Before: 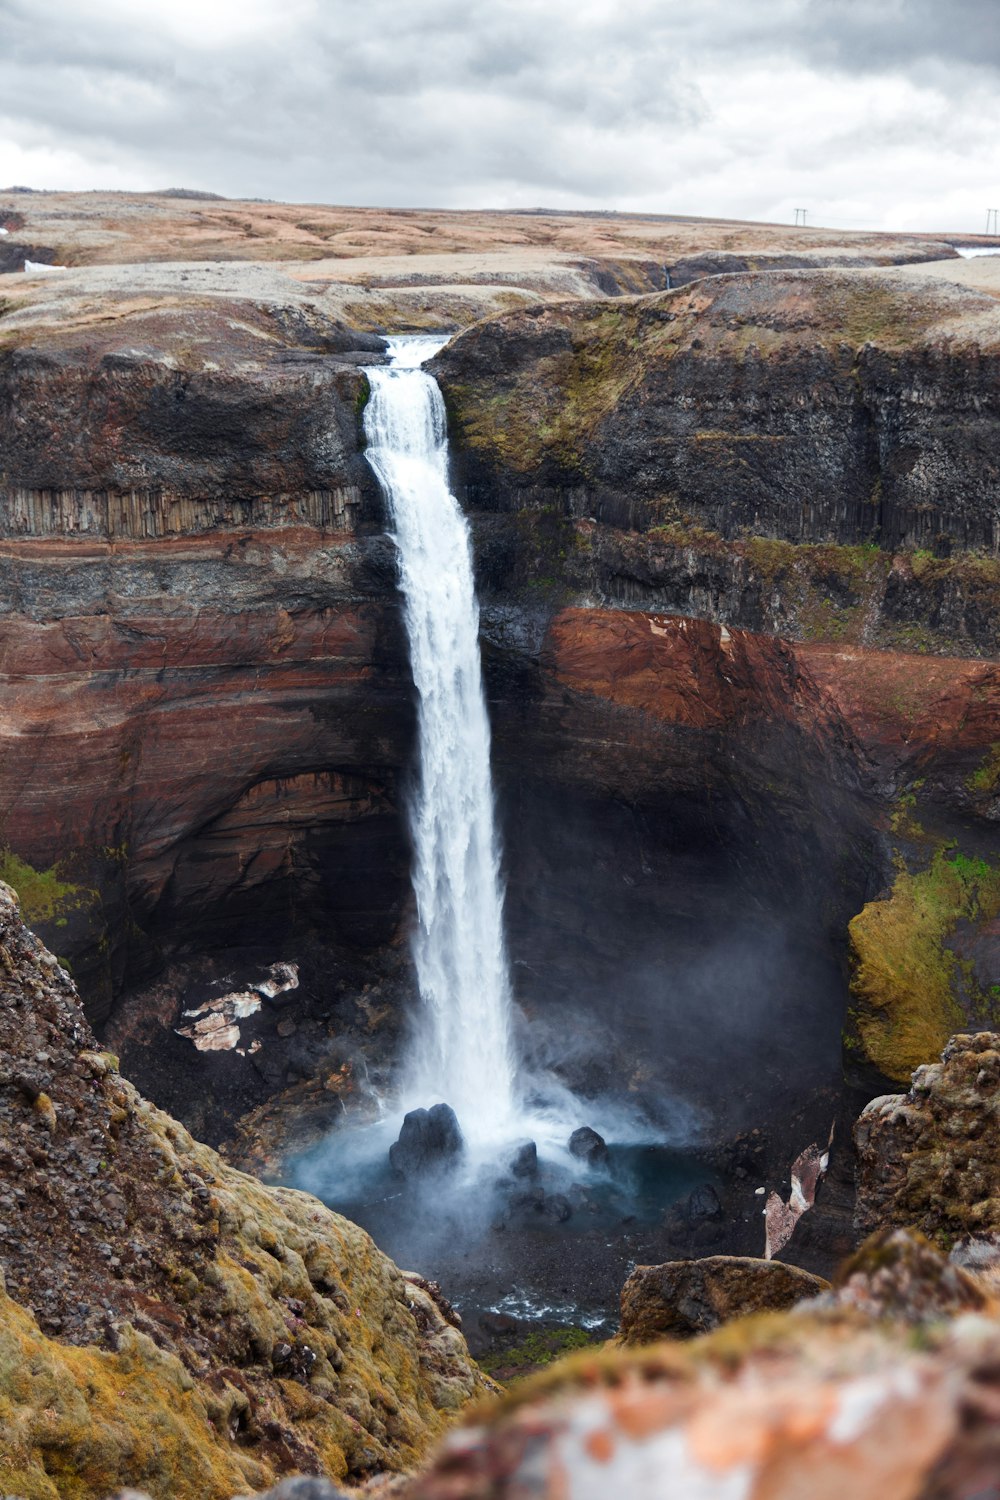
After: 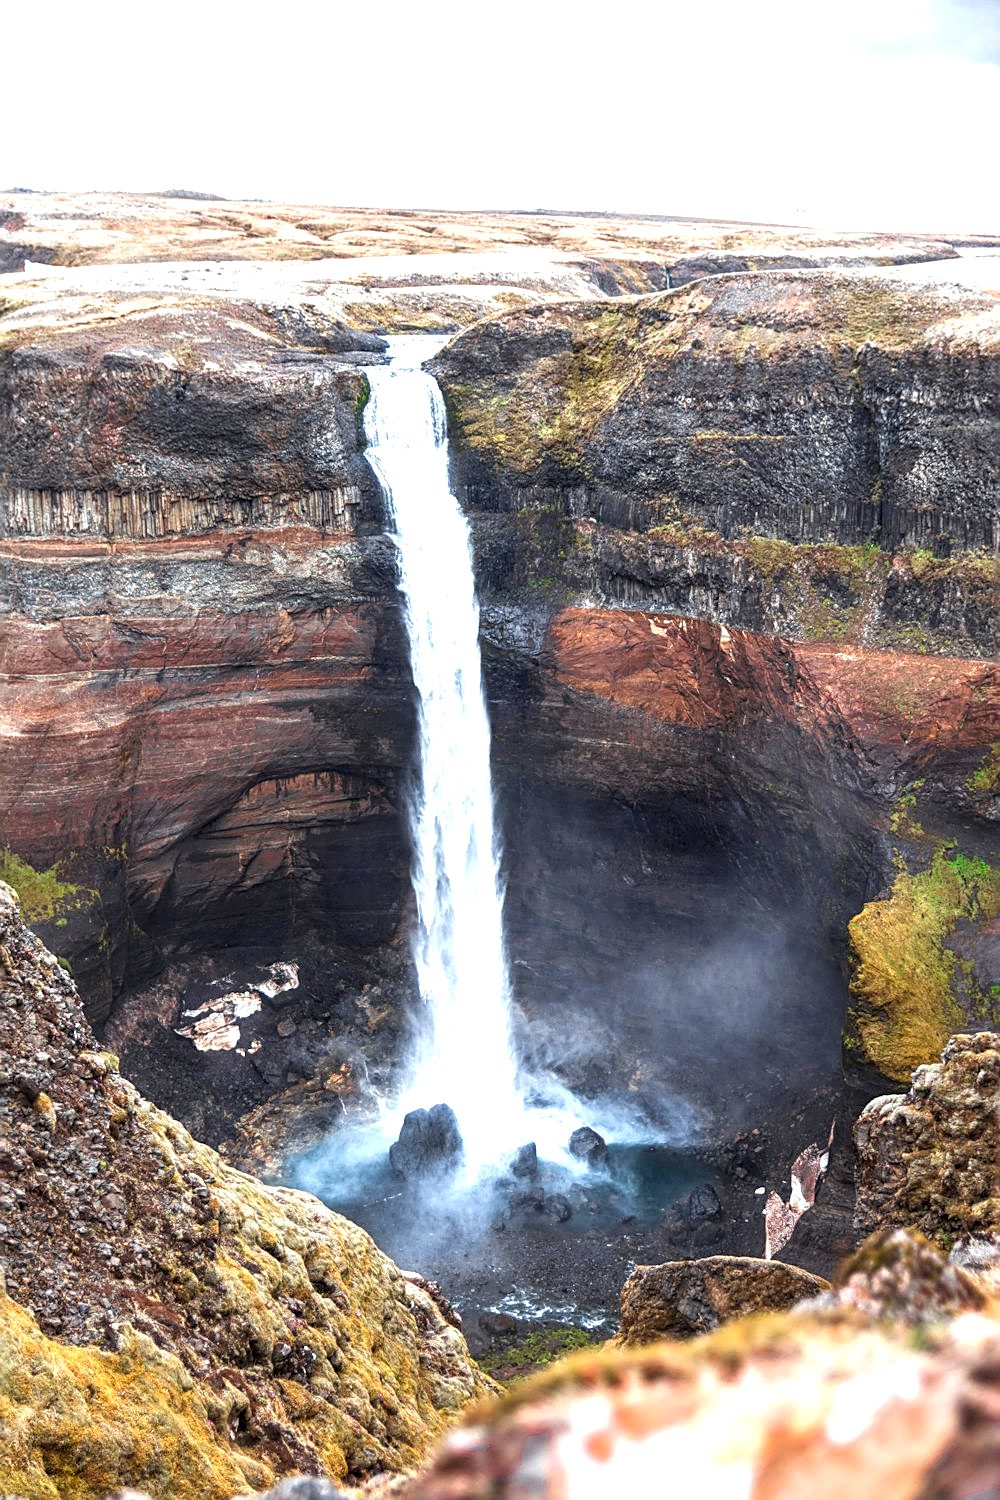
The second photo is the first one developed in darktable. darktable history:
local contrast: highlights 55%, shadows 52%, detail 130%, midtone range 0.452
exposure: black level correction 0, exposure 1.2 EV, compensate exposure bias true, compensate highlight preservation false
sharpen: on, module defaults
